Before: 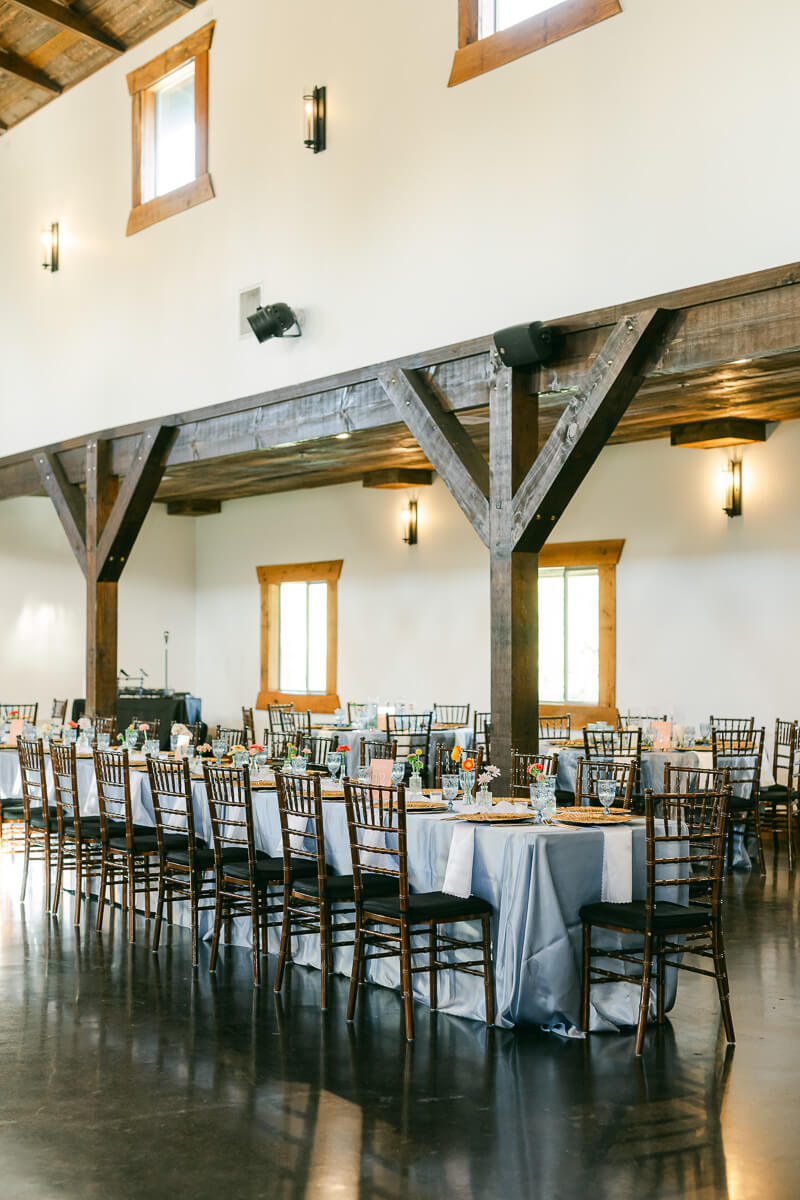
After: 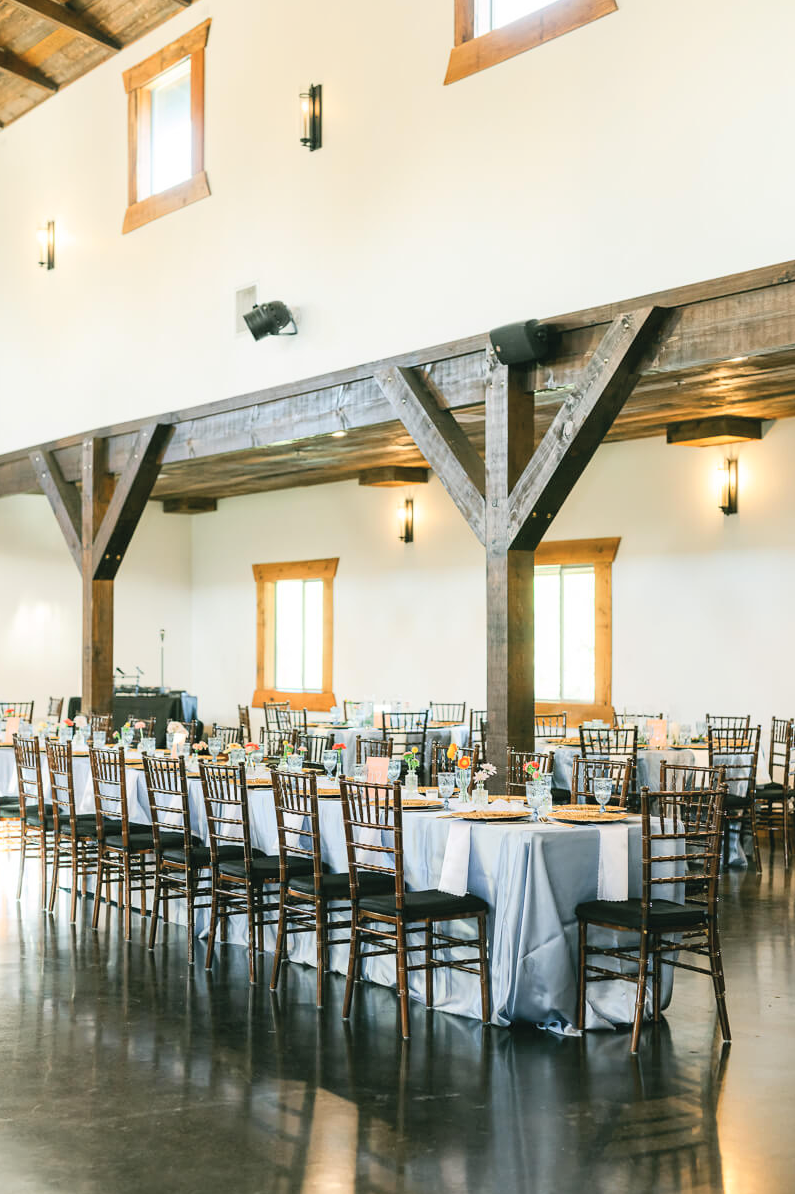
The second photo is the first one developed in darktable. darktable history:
crop and rotate: left 0.614%, top 0.179%, bottom 0.309%
contrast brightness saturation: contrast 0.14, brightness 0.21
